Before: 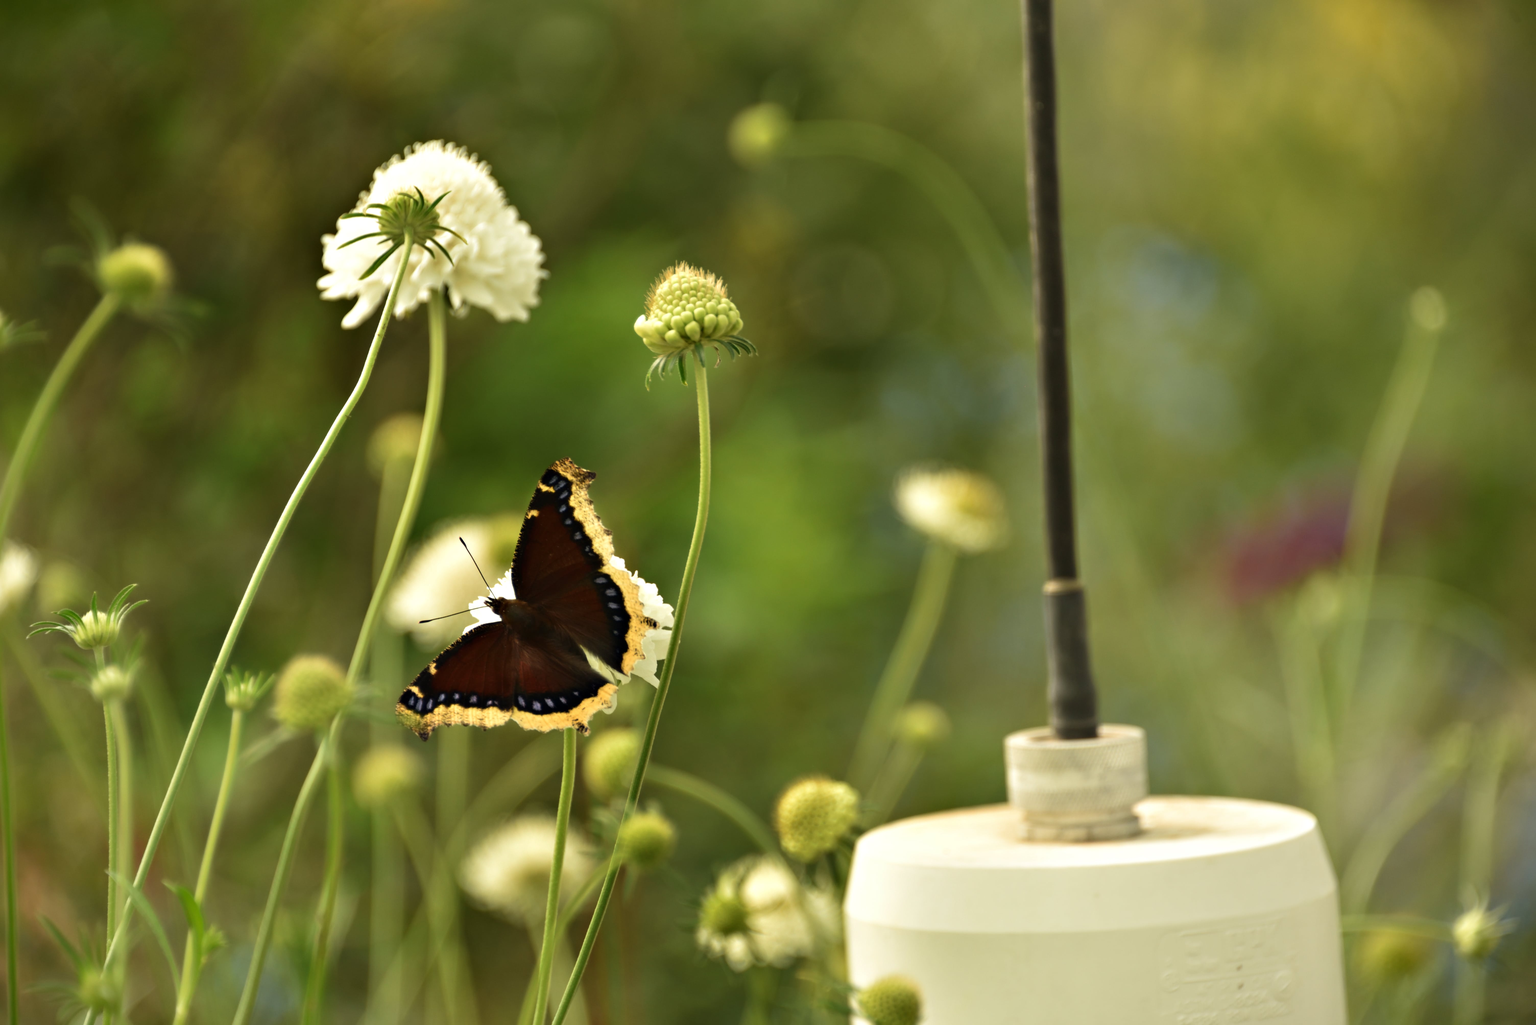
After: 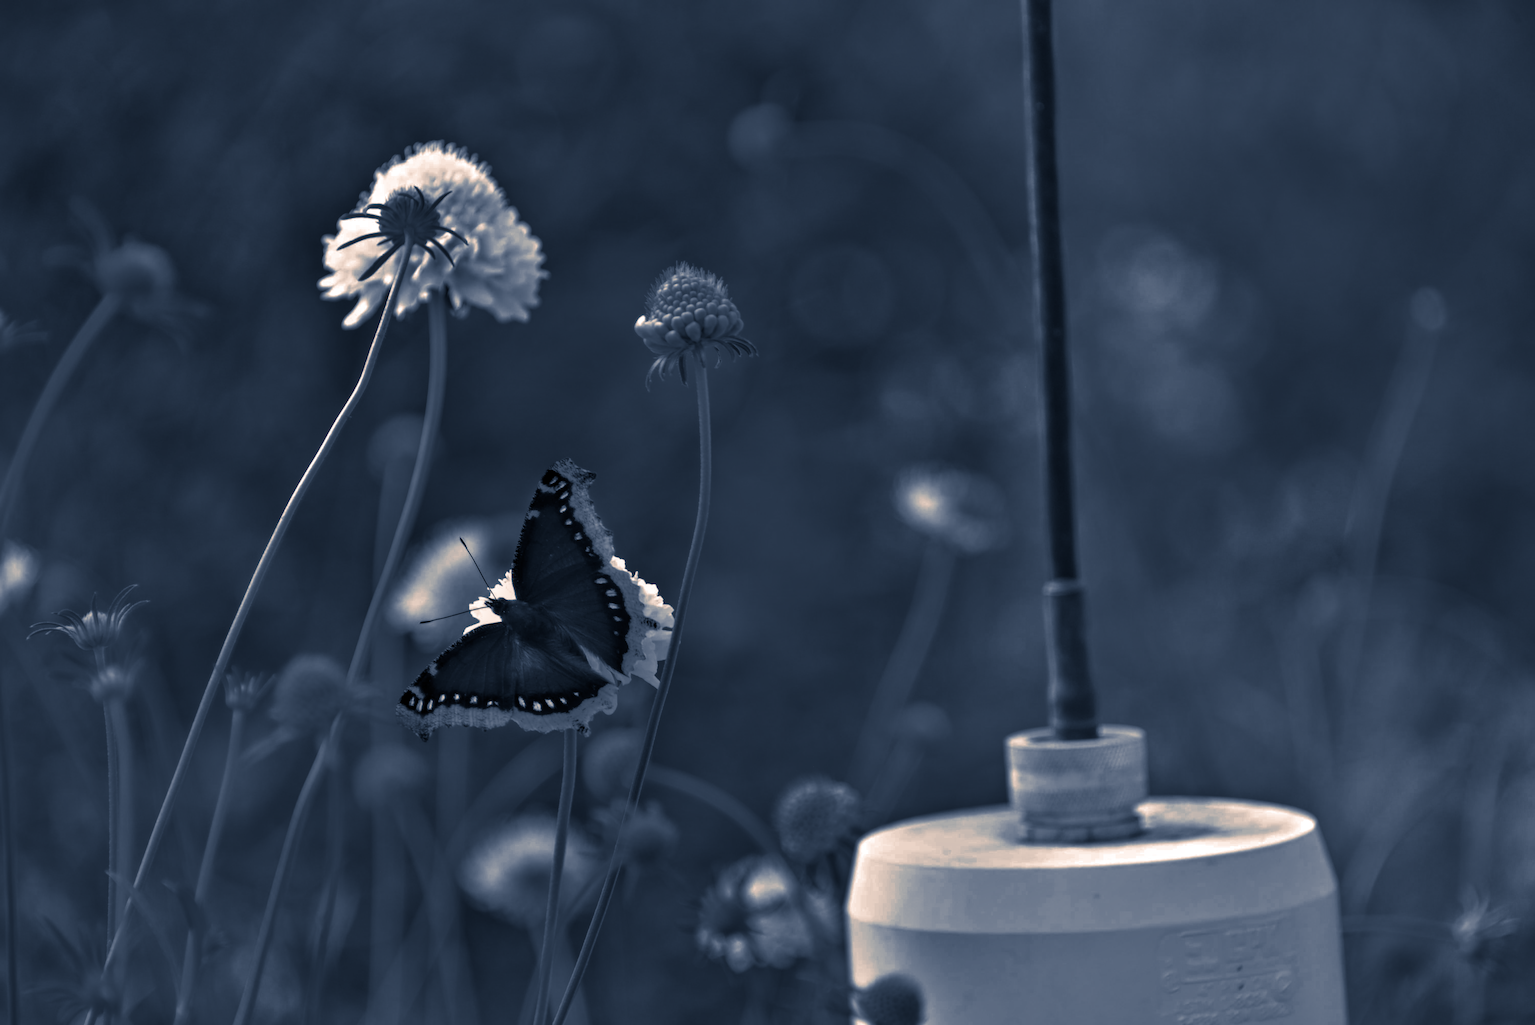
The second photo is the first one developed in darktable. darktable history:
split-toning: shadows › hue 226.8°, shadows › saturation 0.56, highlights › hue 28.8°, balance -40, compress 0%
color zones: curves: ch0 [(0.287, 0.048) (0.493, 0.484) (0.737, 0.816)]; ch1 [(0, 0) (0.143, 0) (0.286, 0) (0.429, 0) (0.571, 0) (0.714, 0) (0.857, 0)]
local contrast: detail 130%
shadows and highlights: shadows 60, soften with gaussian
